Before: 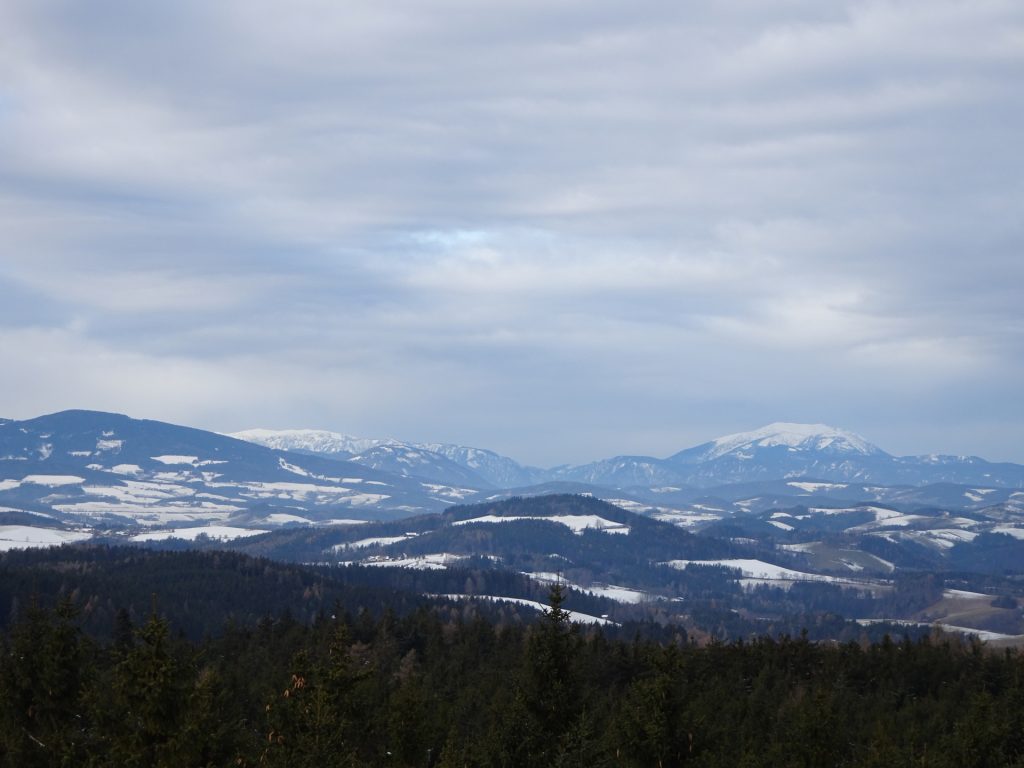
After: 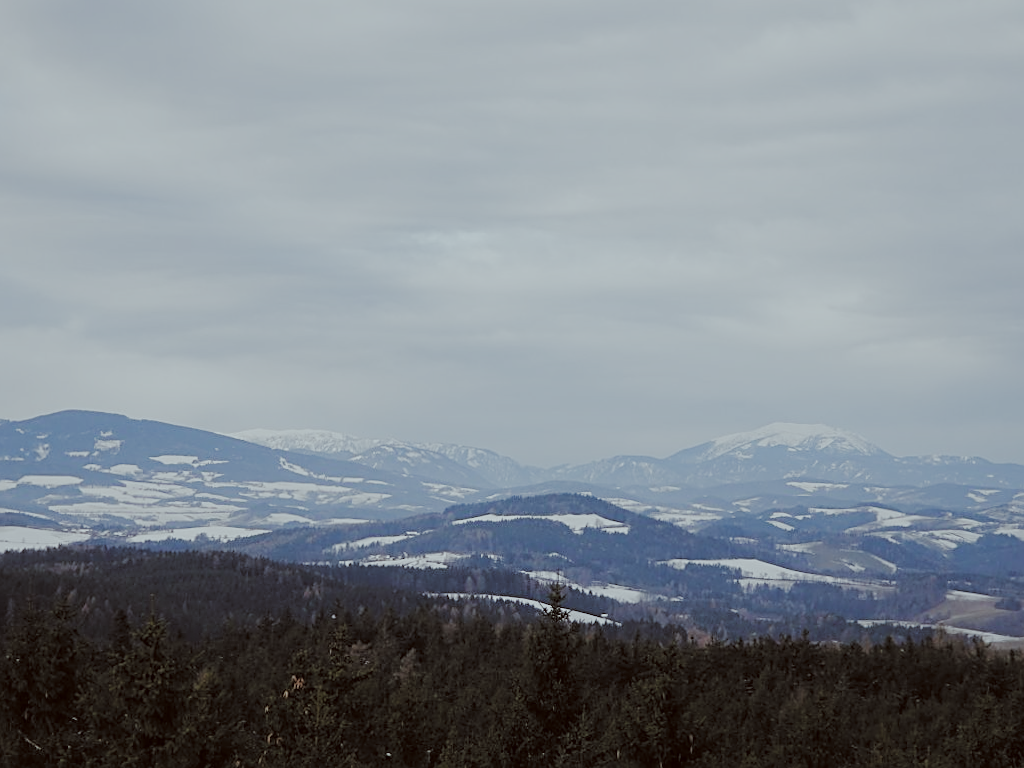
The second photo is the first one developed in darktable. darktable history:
sharpen: on, module defaults
filmic: grey point source 12.14, black point source -8.11, white point source 5.29, grey point target 18, white point target 100, output power 2.2, latitude stops 2, contrast 1.5, saturation 100, global saturation 100
lens correction: scale 1, crop 1.52, focal 18.3, aperture 7.1, distance 1000, camera "GR", lens "Ricoh GR & compatibles"
color correction: highlights a* -4.98, highlights b* -3.76, shadows a* 3.83, shadows b* 4.08
